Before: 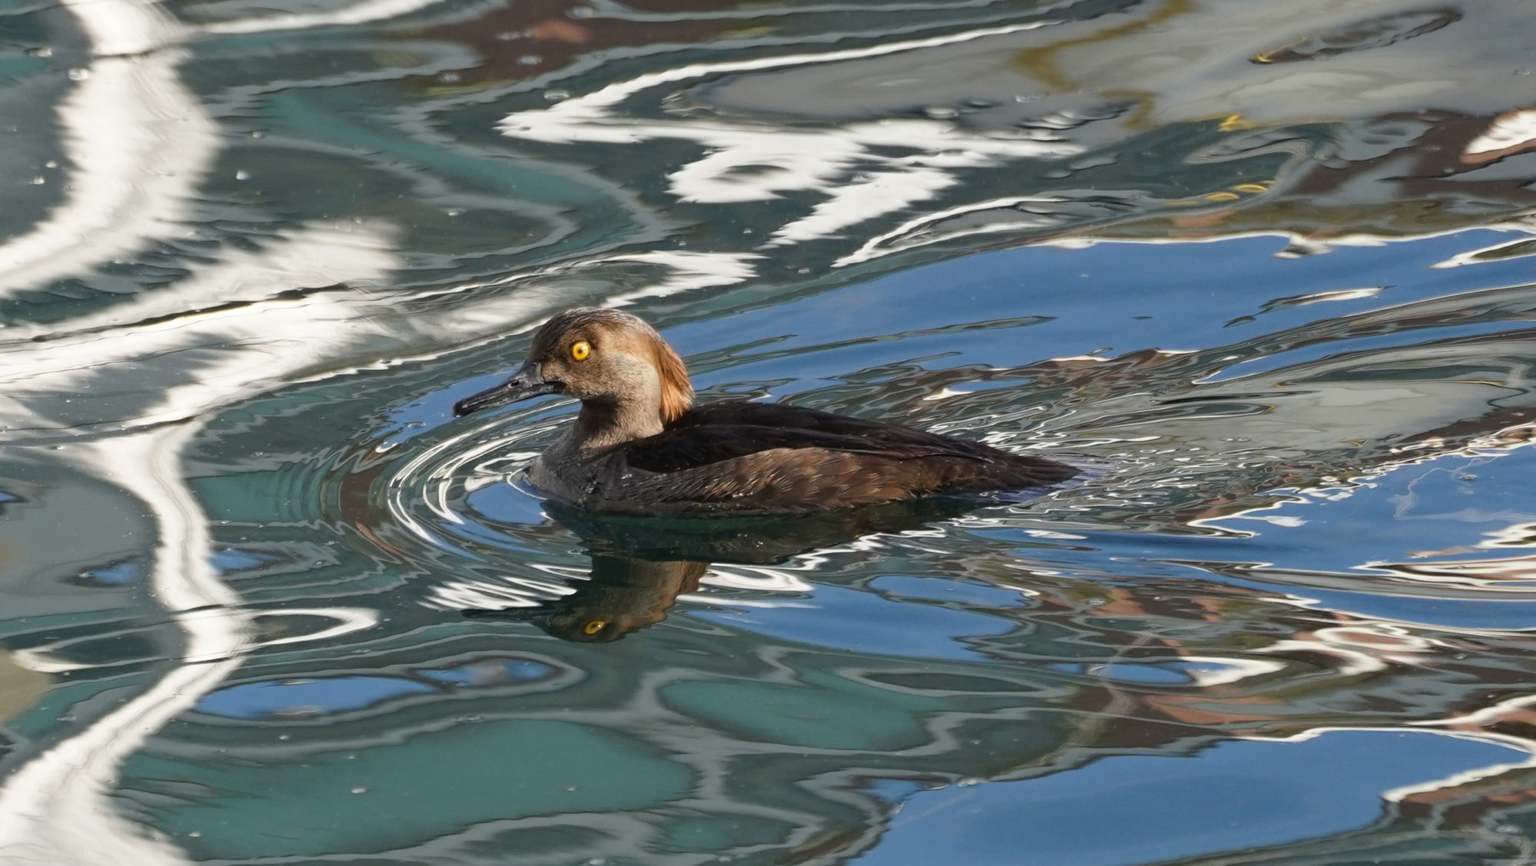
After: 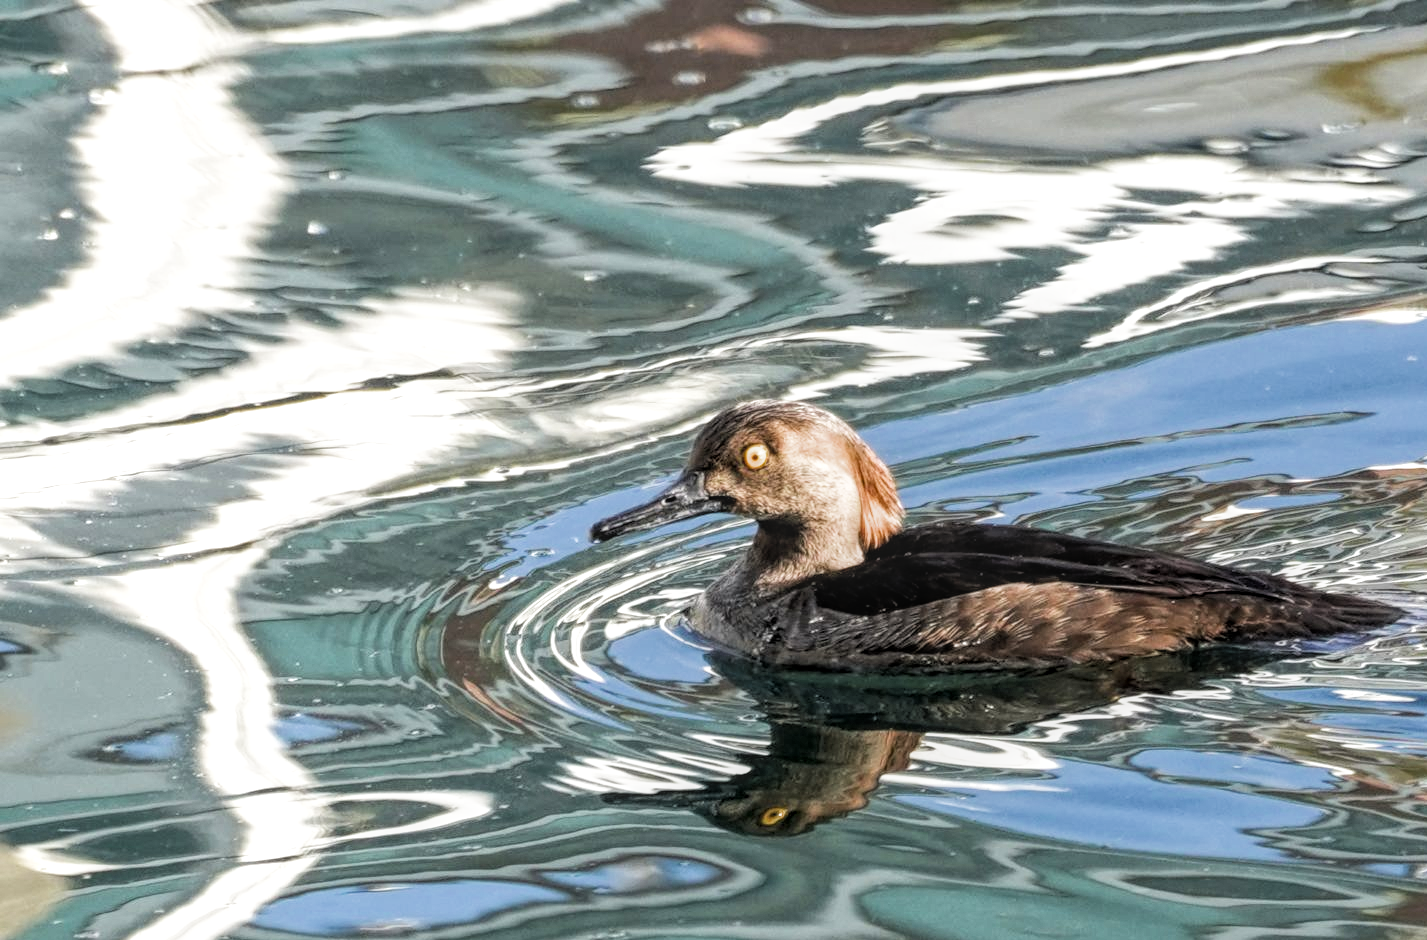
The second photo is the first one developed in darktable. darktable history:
filmic rgb: middle gray luminance 10.09%, black relative exposure -8.6 EV, white relative exposure 3.34 EV, target black luminance 0%, hardness 5.2, latitude 44.61%, contrast 1.306, highlights saturation mix 4.64%, shadows ↔ highlights balance 24.83%, add noise in highlights 0, preserve chrominance max RGB, color science v3 (2019), use custom middle-gray values true, contrast in highlights soft
local contrast: highlights 75%, shadows 55%, detail 176%, midtone range 0.208
crop: right 28.645%, bottom 16.542%
